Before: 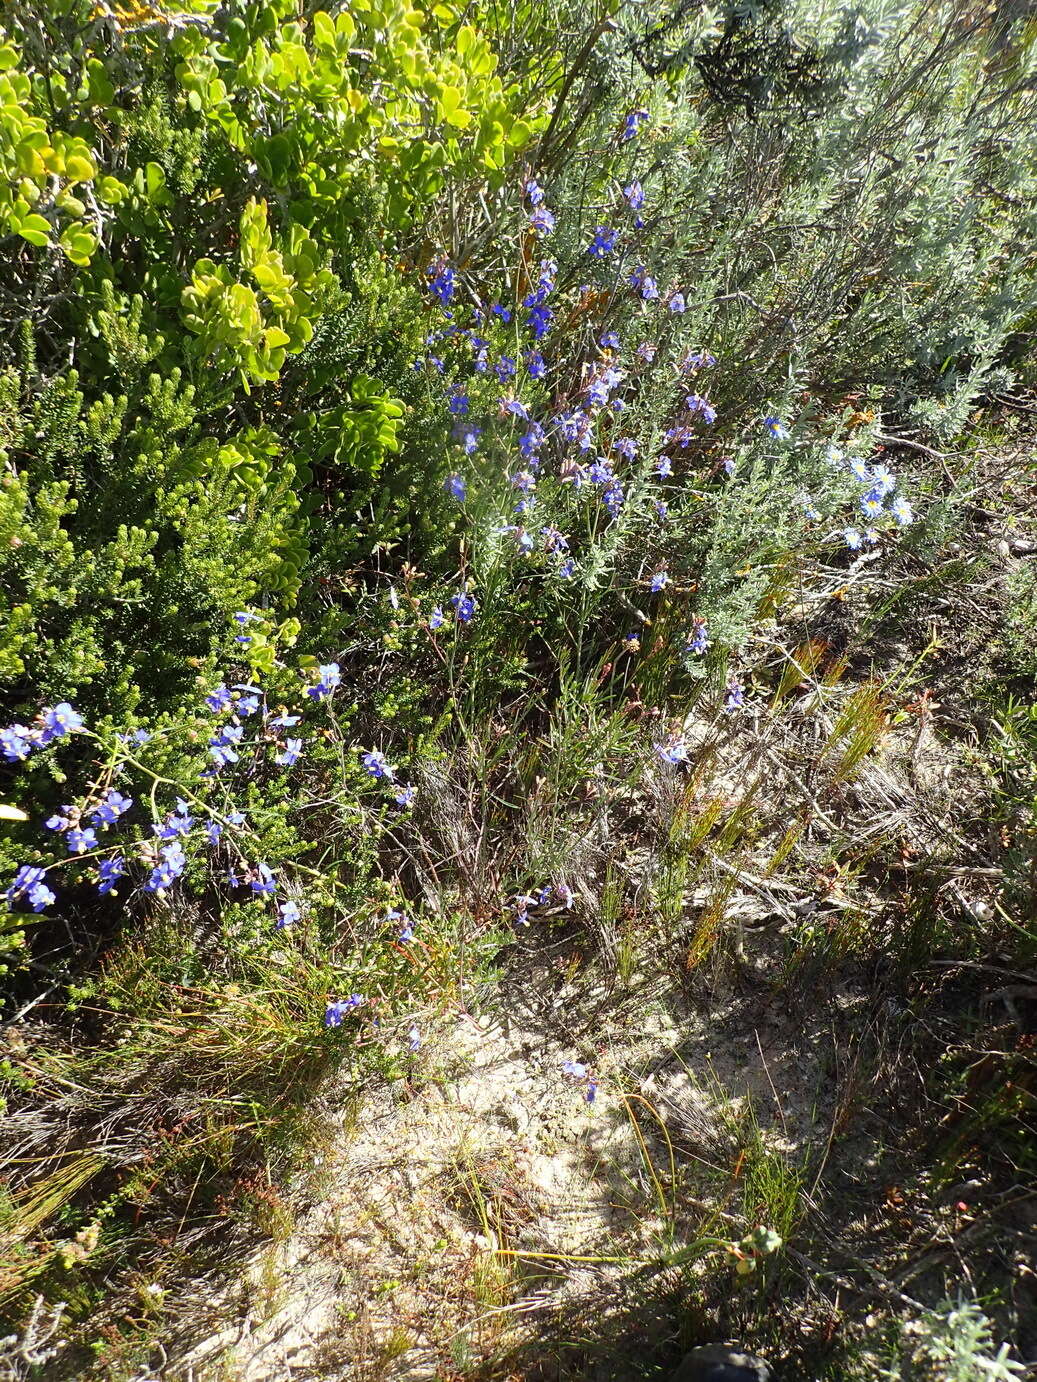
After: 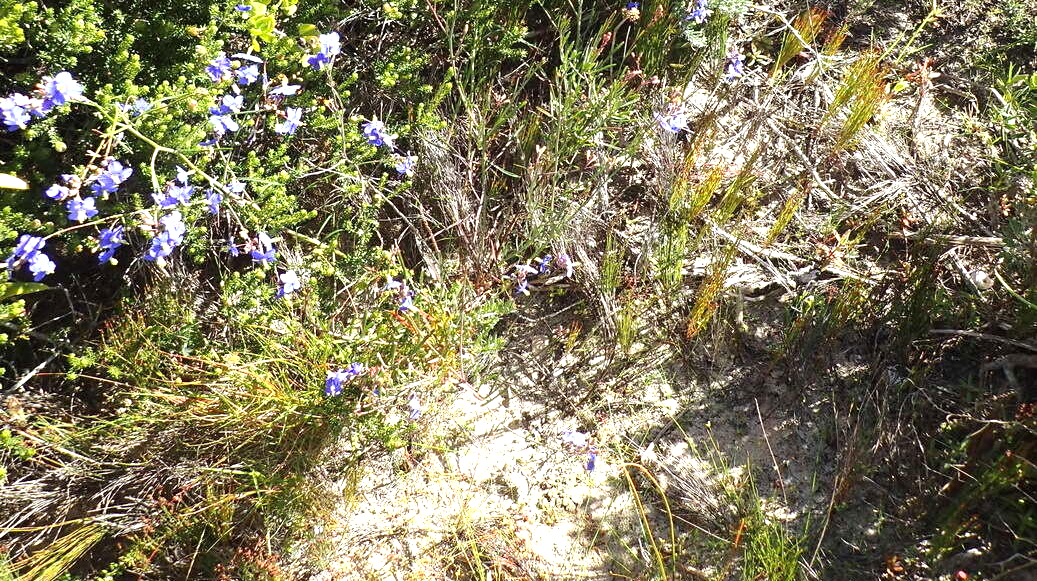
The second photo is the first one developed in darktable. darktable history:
exposure: black level correction 0, exposure 0.699 EV, compensate highlight preservation false
crop: top 45.666%, bottom 12.247%
